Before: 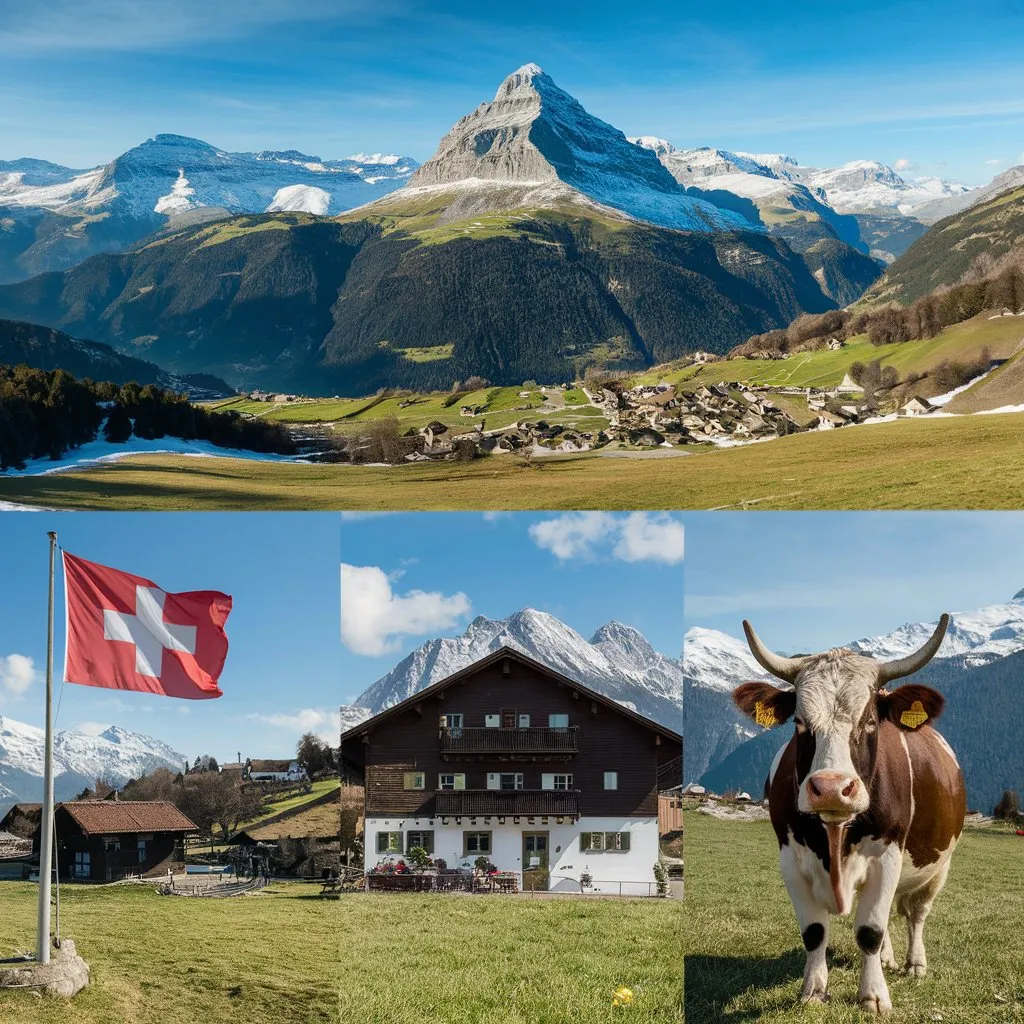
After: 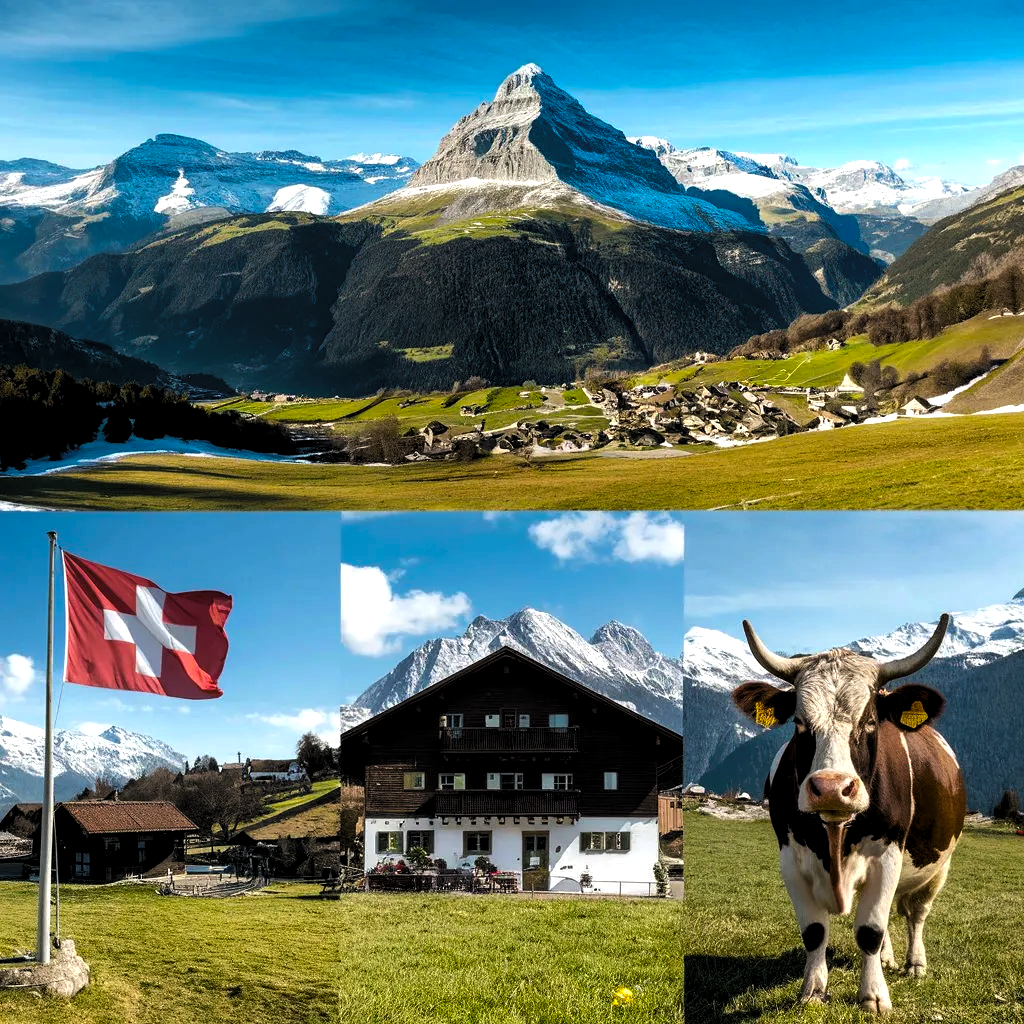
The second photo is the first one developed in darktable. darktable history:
color calibration: illuminant same as pipeline (D50), adaptation none (bypass), x 0.333, y 0.334, temperature 5003.76 K
exposure: exposure 0.407 EV, compensate highlight preservation false
color balance rgb: perceptual saturation grading › global saturation 30.716%, global vibrance 14.203%
levels: levels [0.101, 0.578, 0.953]
shadows and highlights: shadows 25.7, highlights -25.12
